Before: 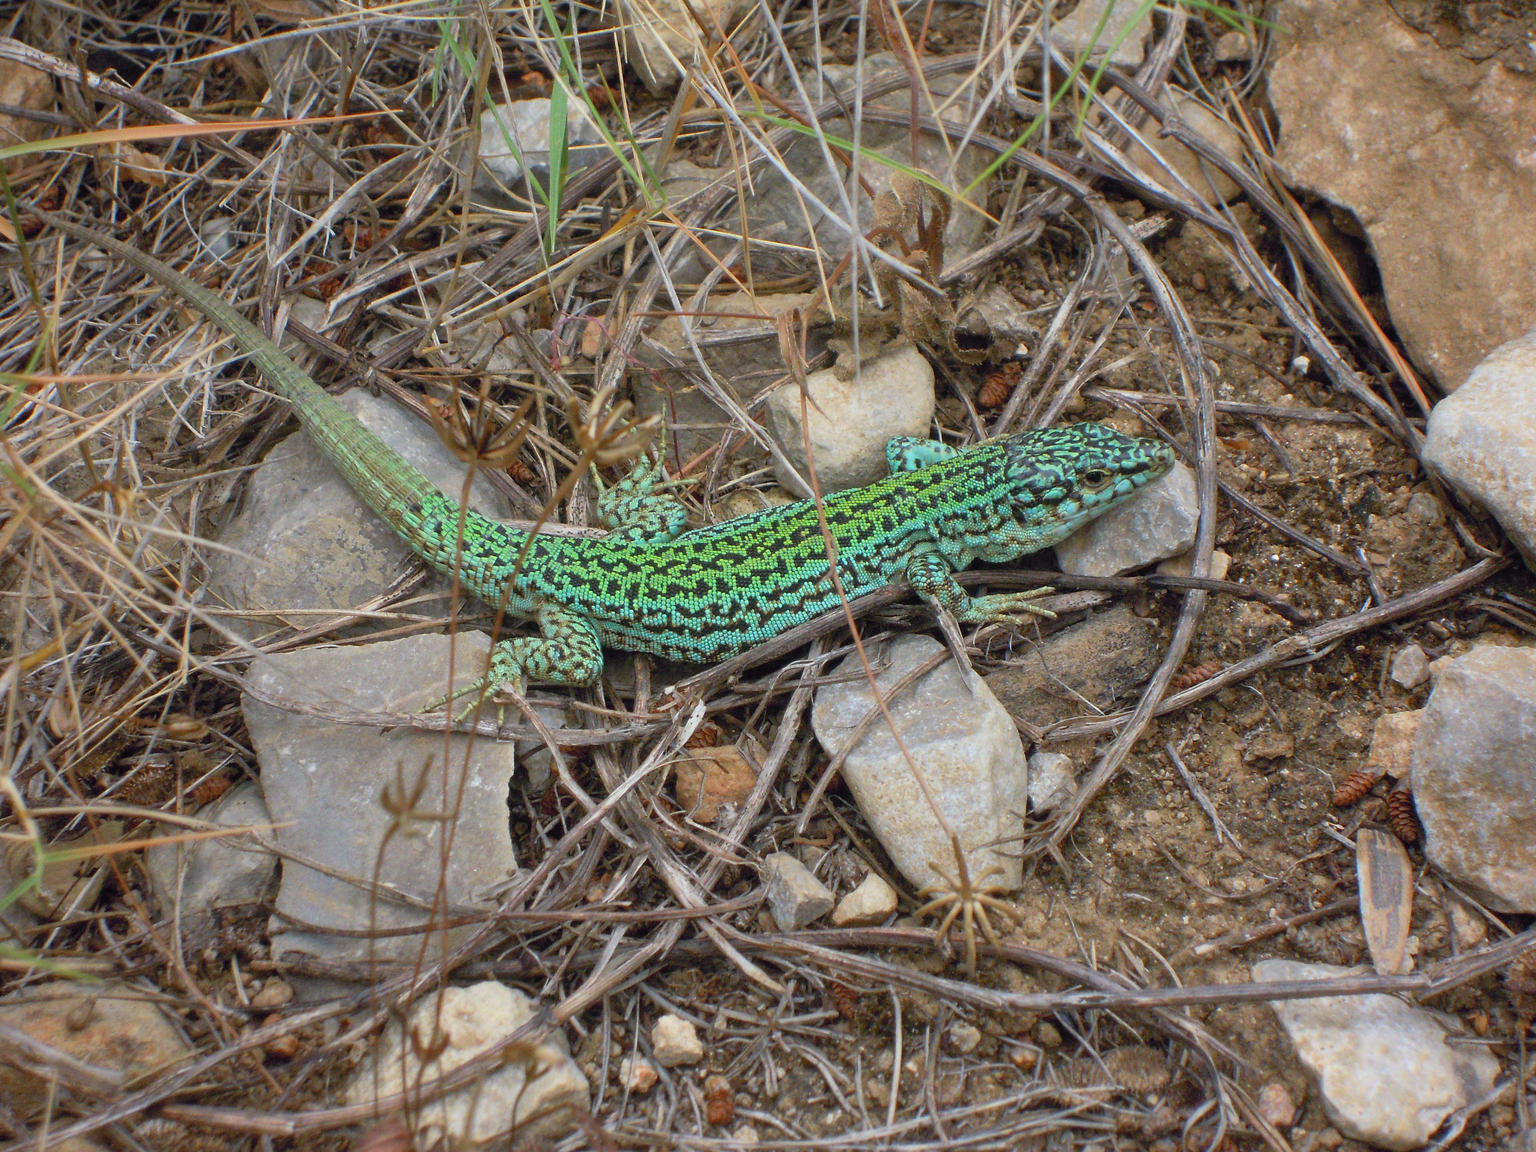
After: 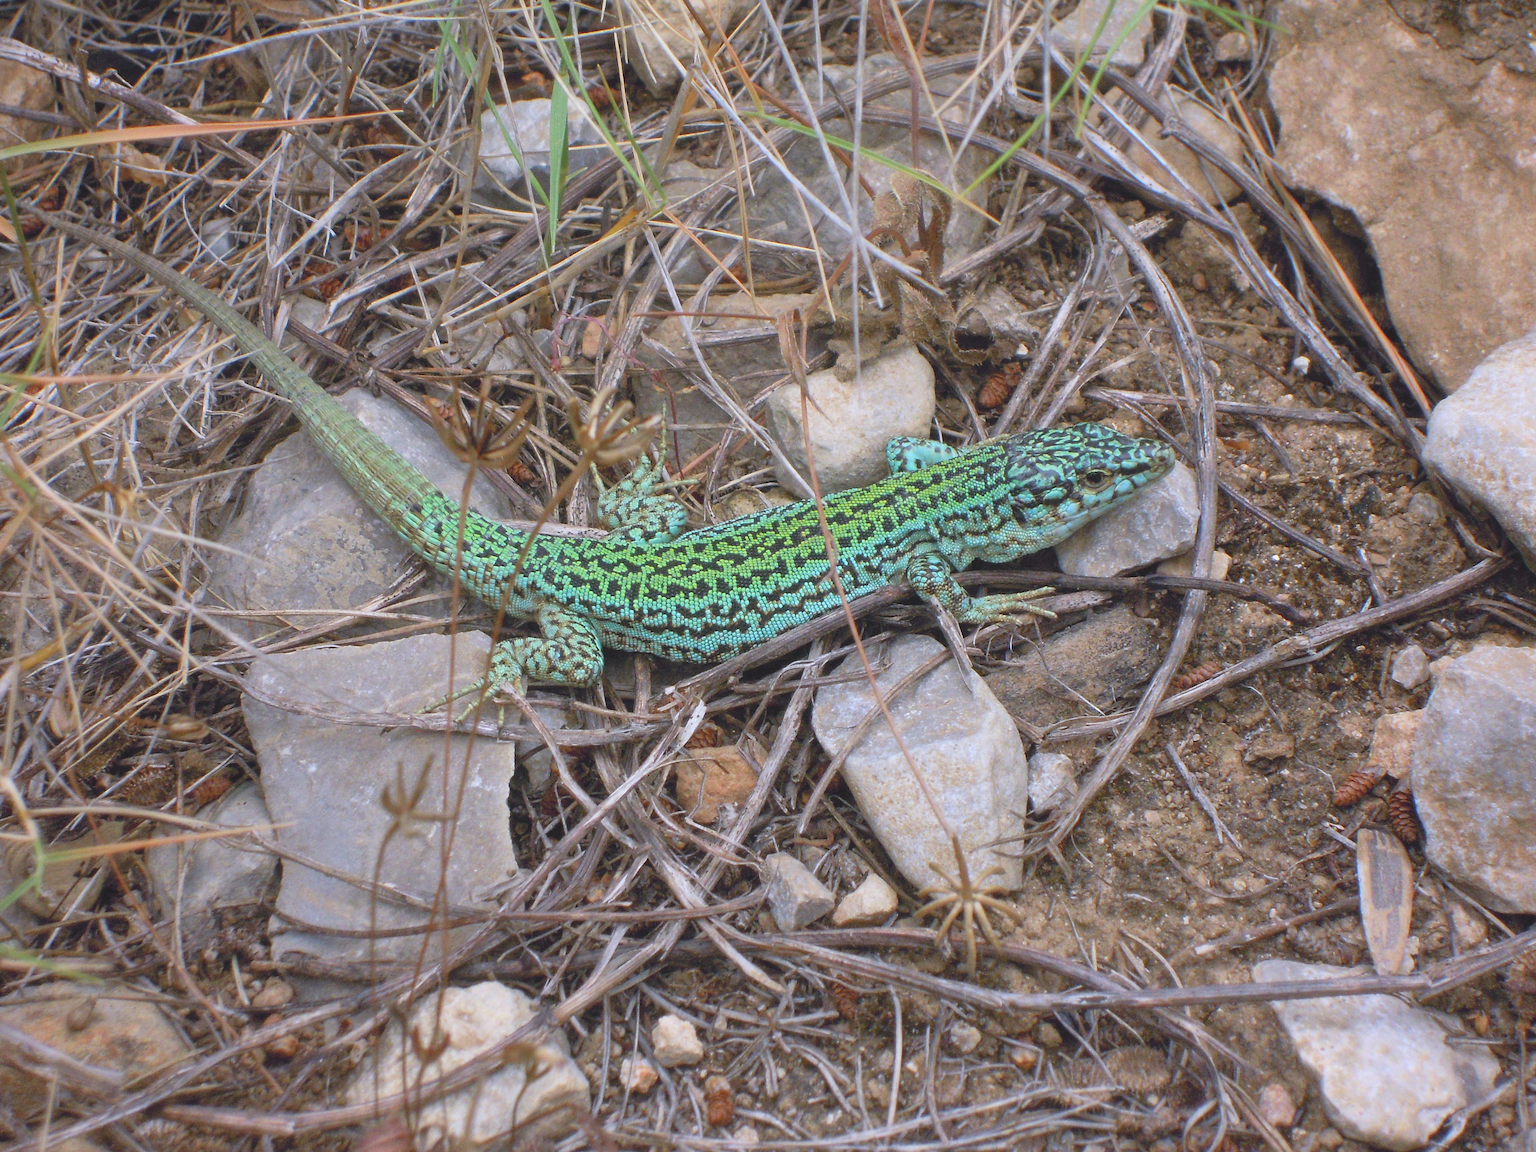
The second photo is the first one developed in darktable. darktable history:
white balance: red 1.004, blue 1.096
color balance: lift [1.007, 1, 1, 1], gamma [1.097, 1, 1, 1]
